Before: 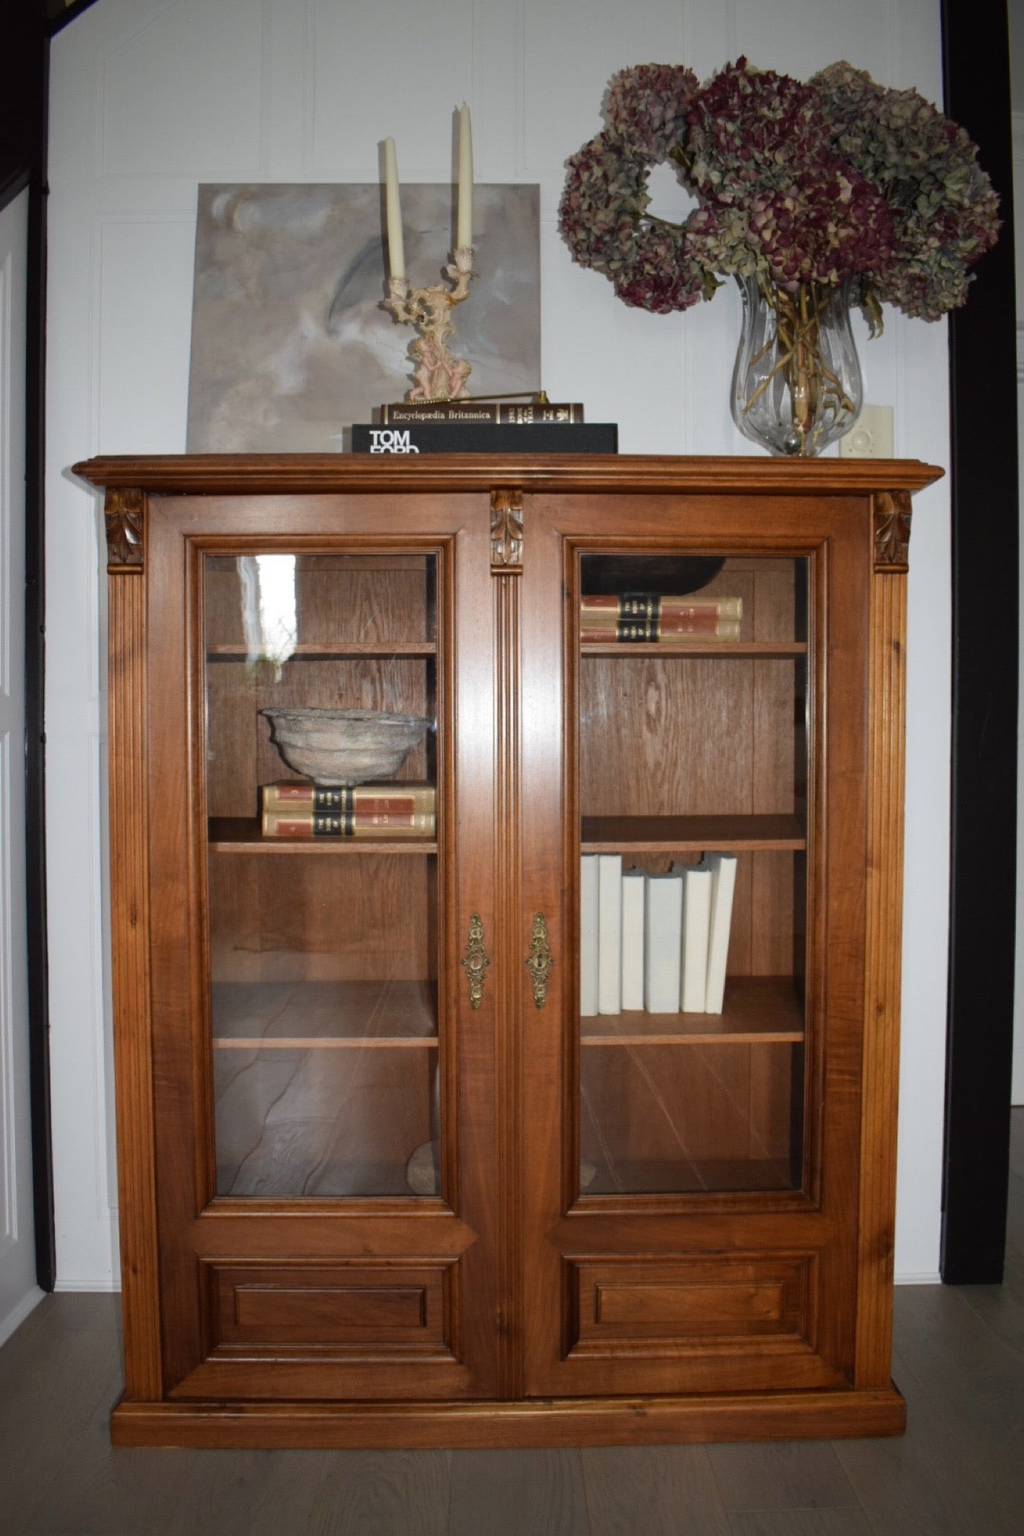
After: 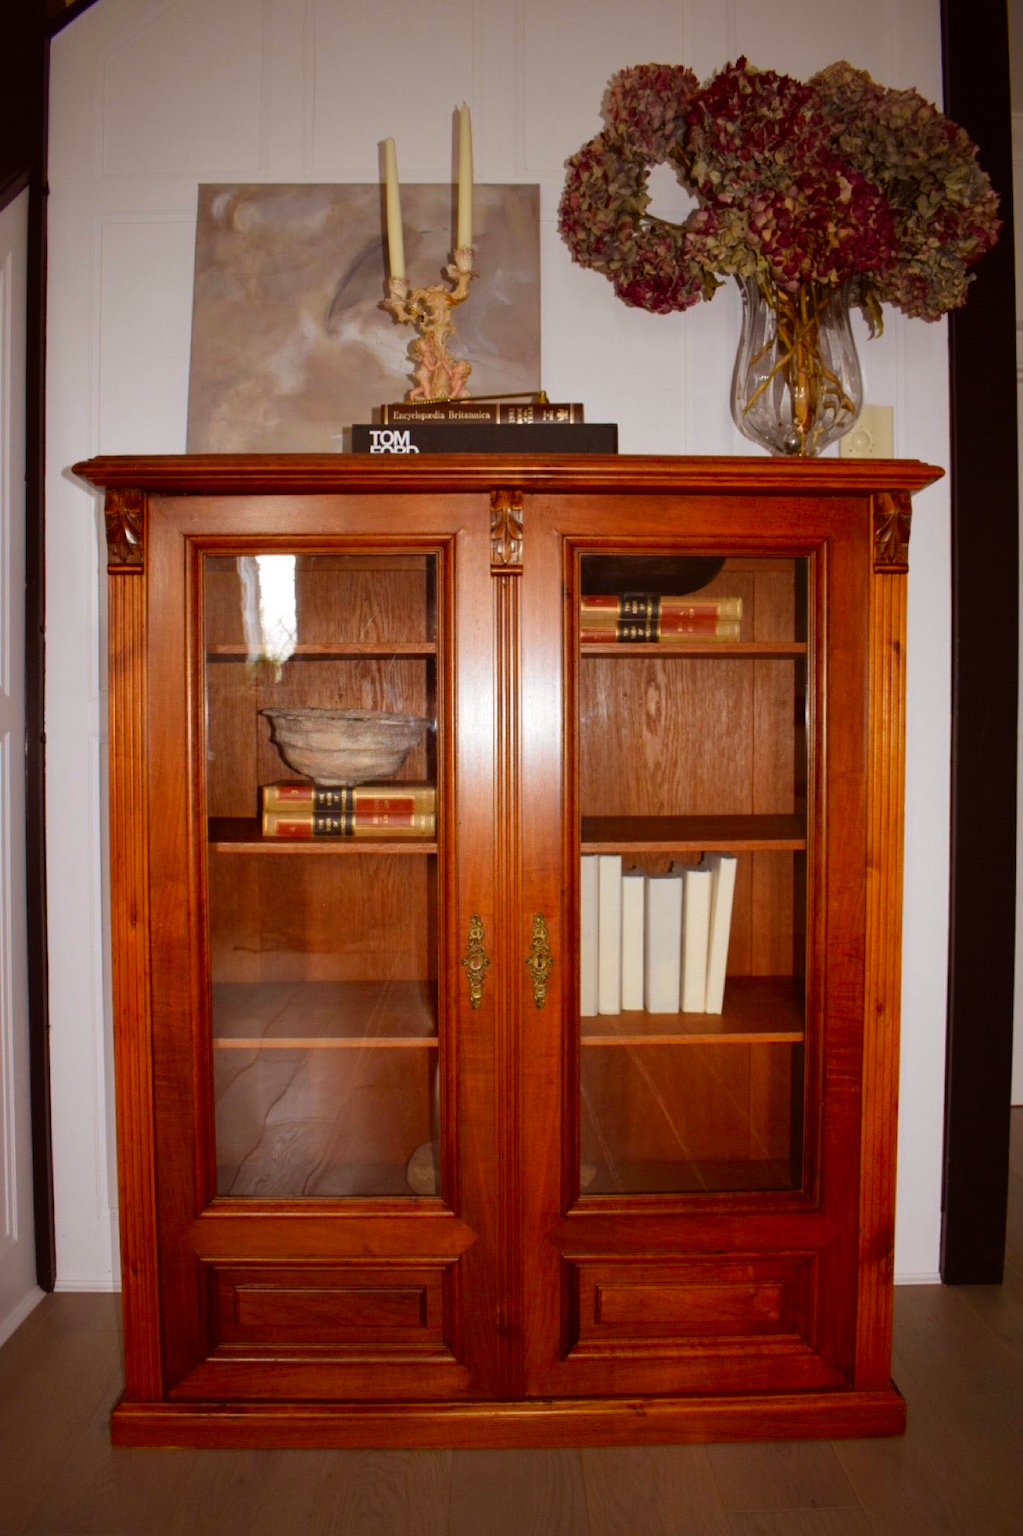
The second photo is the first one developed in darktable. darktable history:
rgb levels: mode RGB, independent channels, levels [[0, 0.5, 1], [0, 0.521, 1], [0, 0.536, 1]]
contrast brightness saturation: saturation 0.5
